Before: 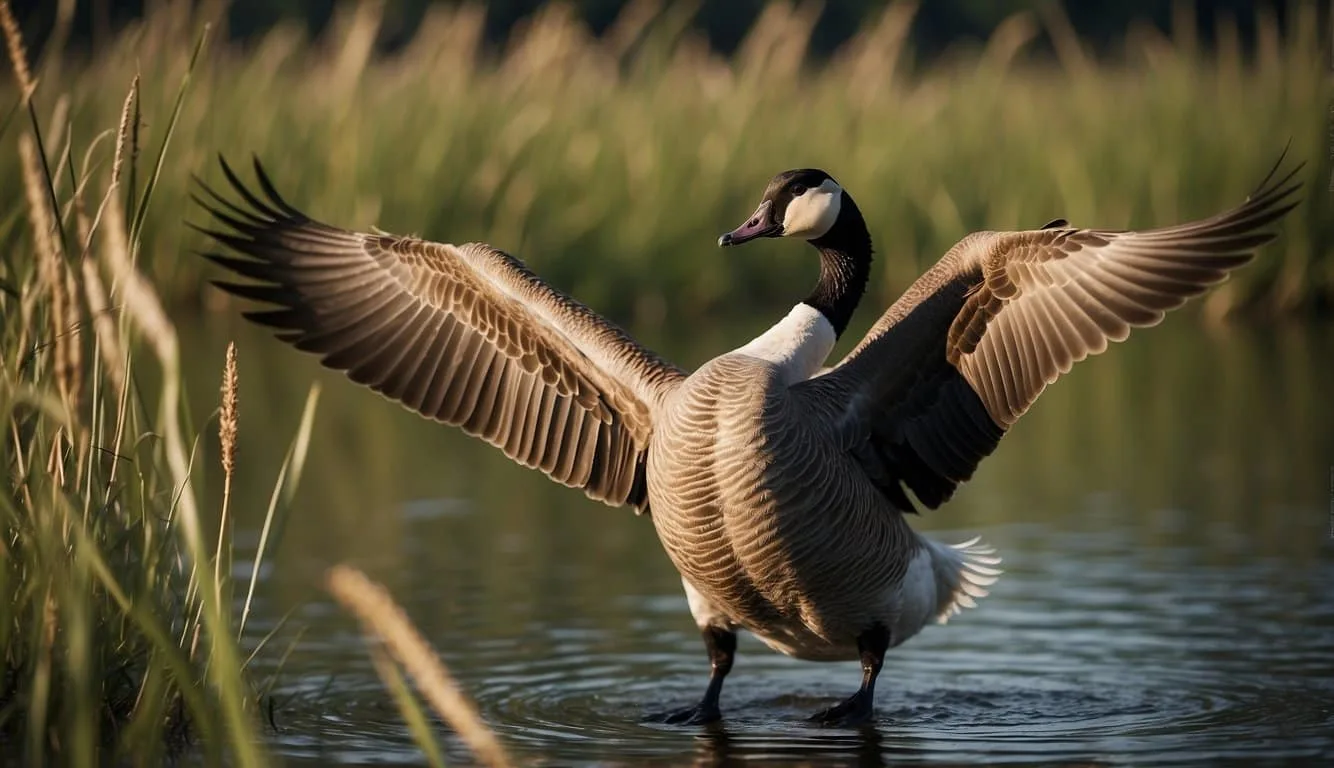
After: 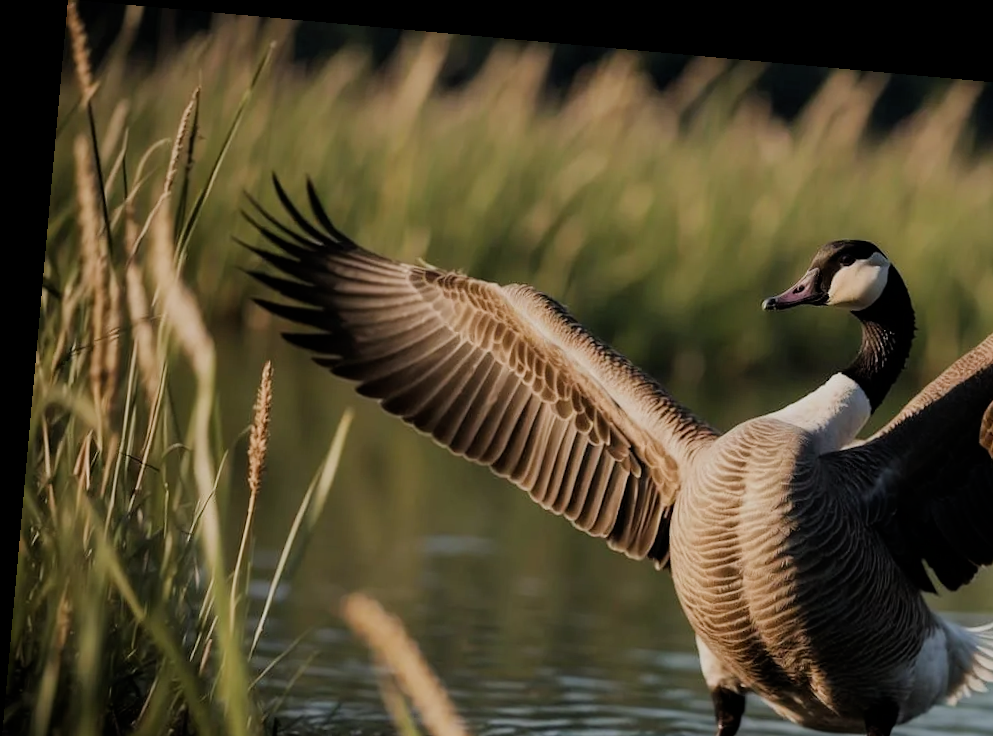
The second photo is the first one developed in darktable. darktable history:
filmic rgb: black relative exposure -7.65 EV, white relative exposure 4.56 EV, hardness 3.61
rotate and perspective: rotation 5.12°, automatic cropping off
crop: right 28.885%, bottom 16.626%
